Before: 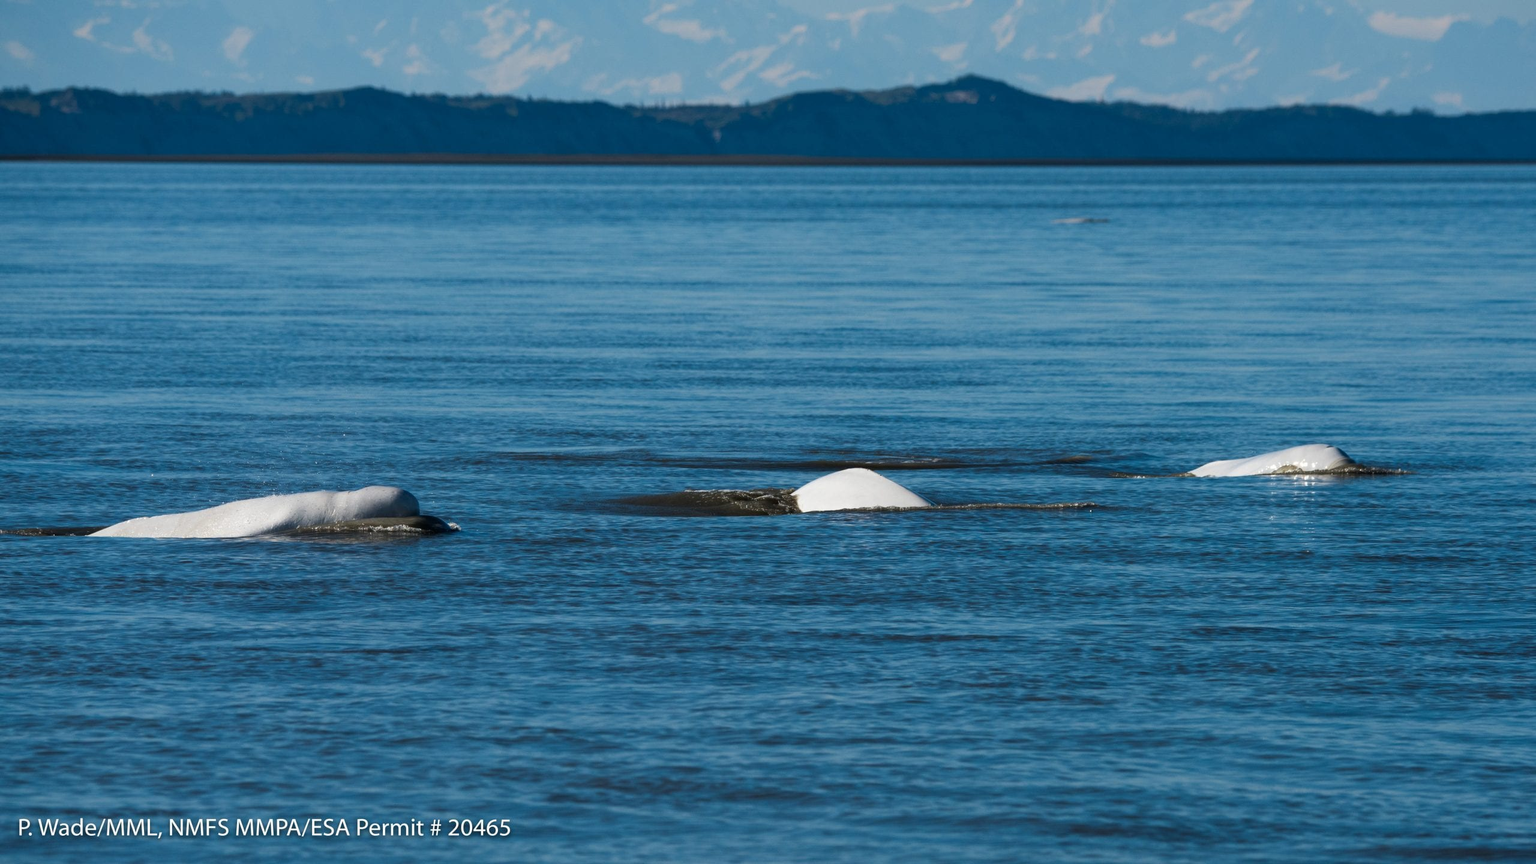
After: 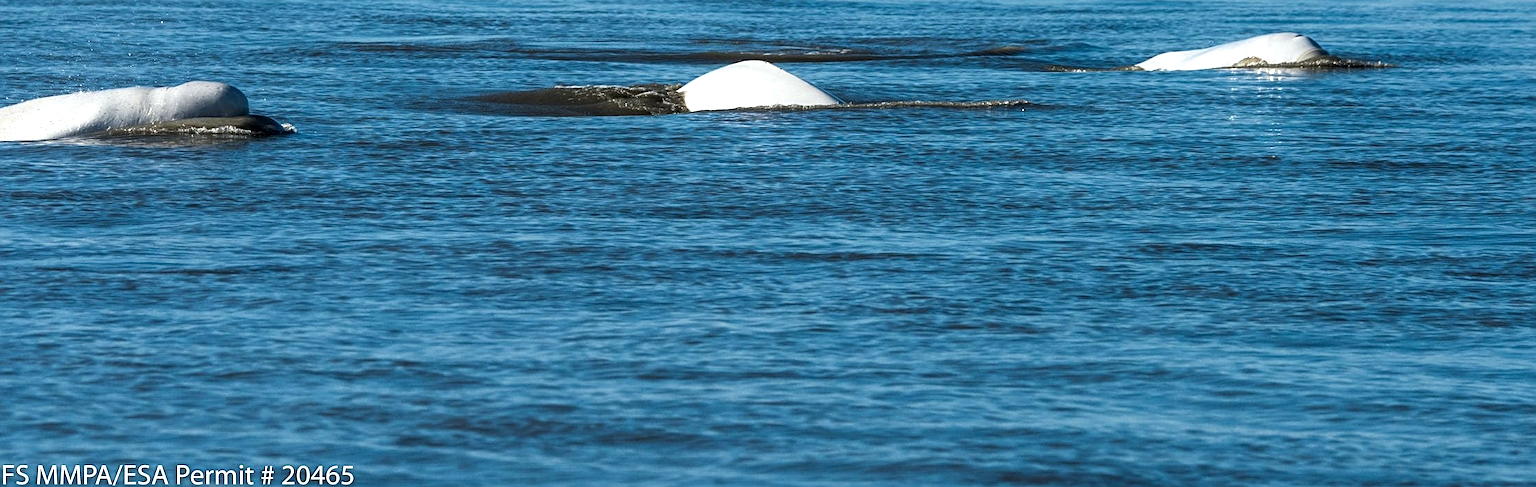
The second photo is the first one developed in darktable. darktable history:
crop and rotate: left 13.306%, top 48.129%, bottom 2.928%
exposure: black level correction -0.002, exposure 0.54 EV, compensate highlight preservation false
sharpen: on, module defaults
white balance: red 0.978, blue 0.999
local contrast: on, module defaults
